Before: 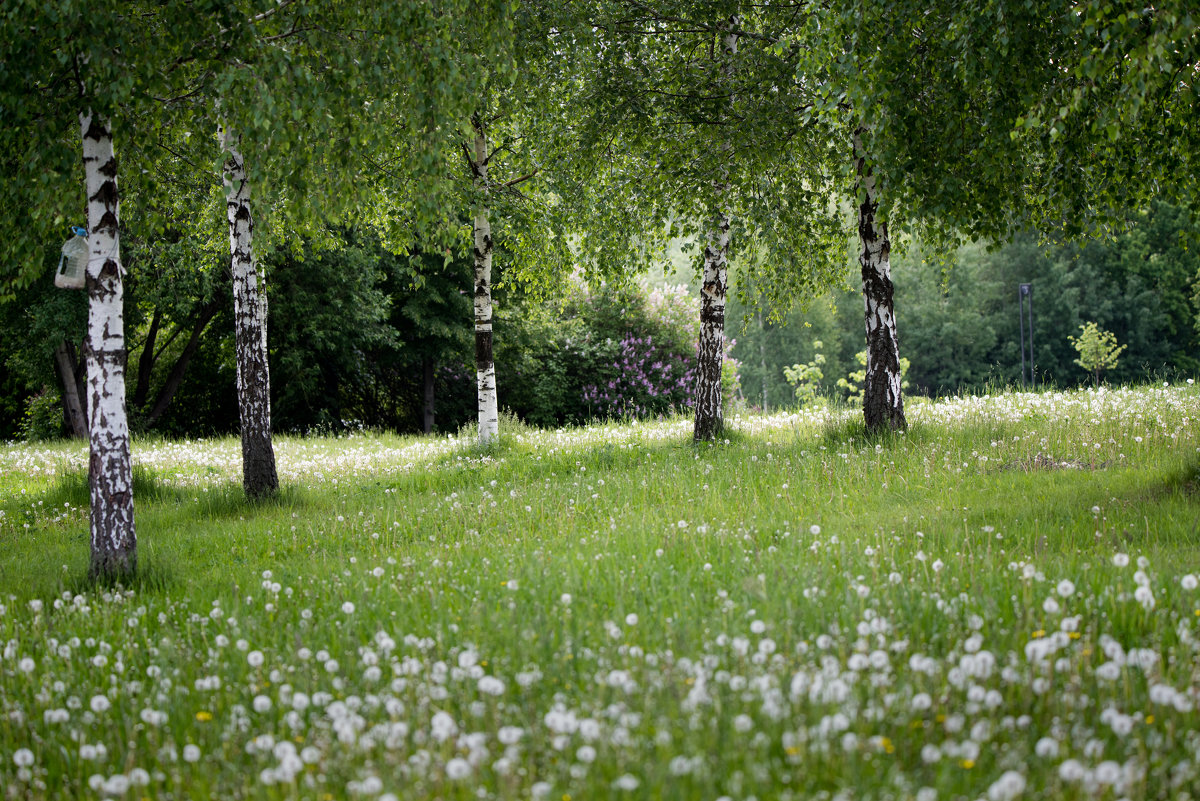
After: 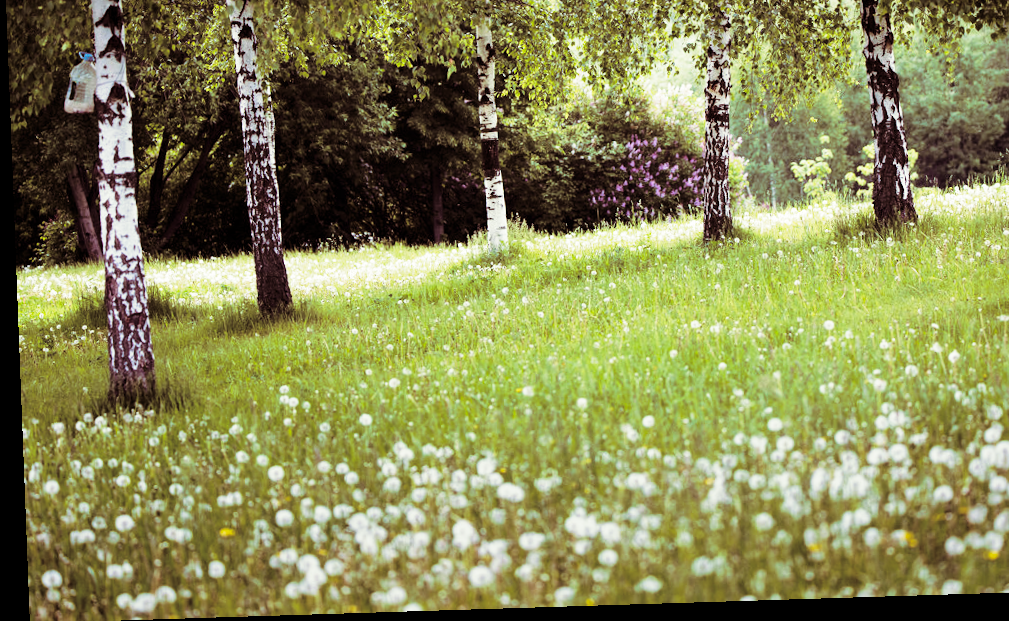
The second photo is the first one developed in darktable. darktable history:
split-toning: on, module defaults
base curve: curves: ch0 [(0, 0) (0.028, 0.03) (0.121, 0.232) (0.46, 0.748) (0.859, 0.968) (1, 1)], preserve colors none
rotate and perspective: rotation -2.22°, lens shift (horizontal) -0.022, automatic cropping off
velvia: on, module defaults
crop: top 26.531%, right 17.959%
